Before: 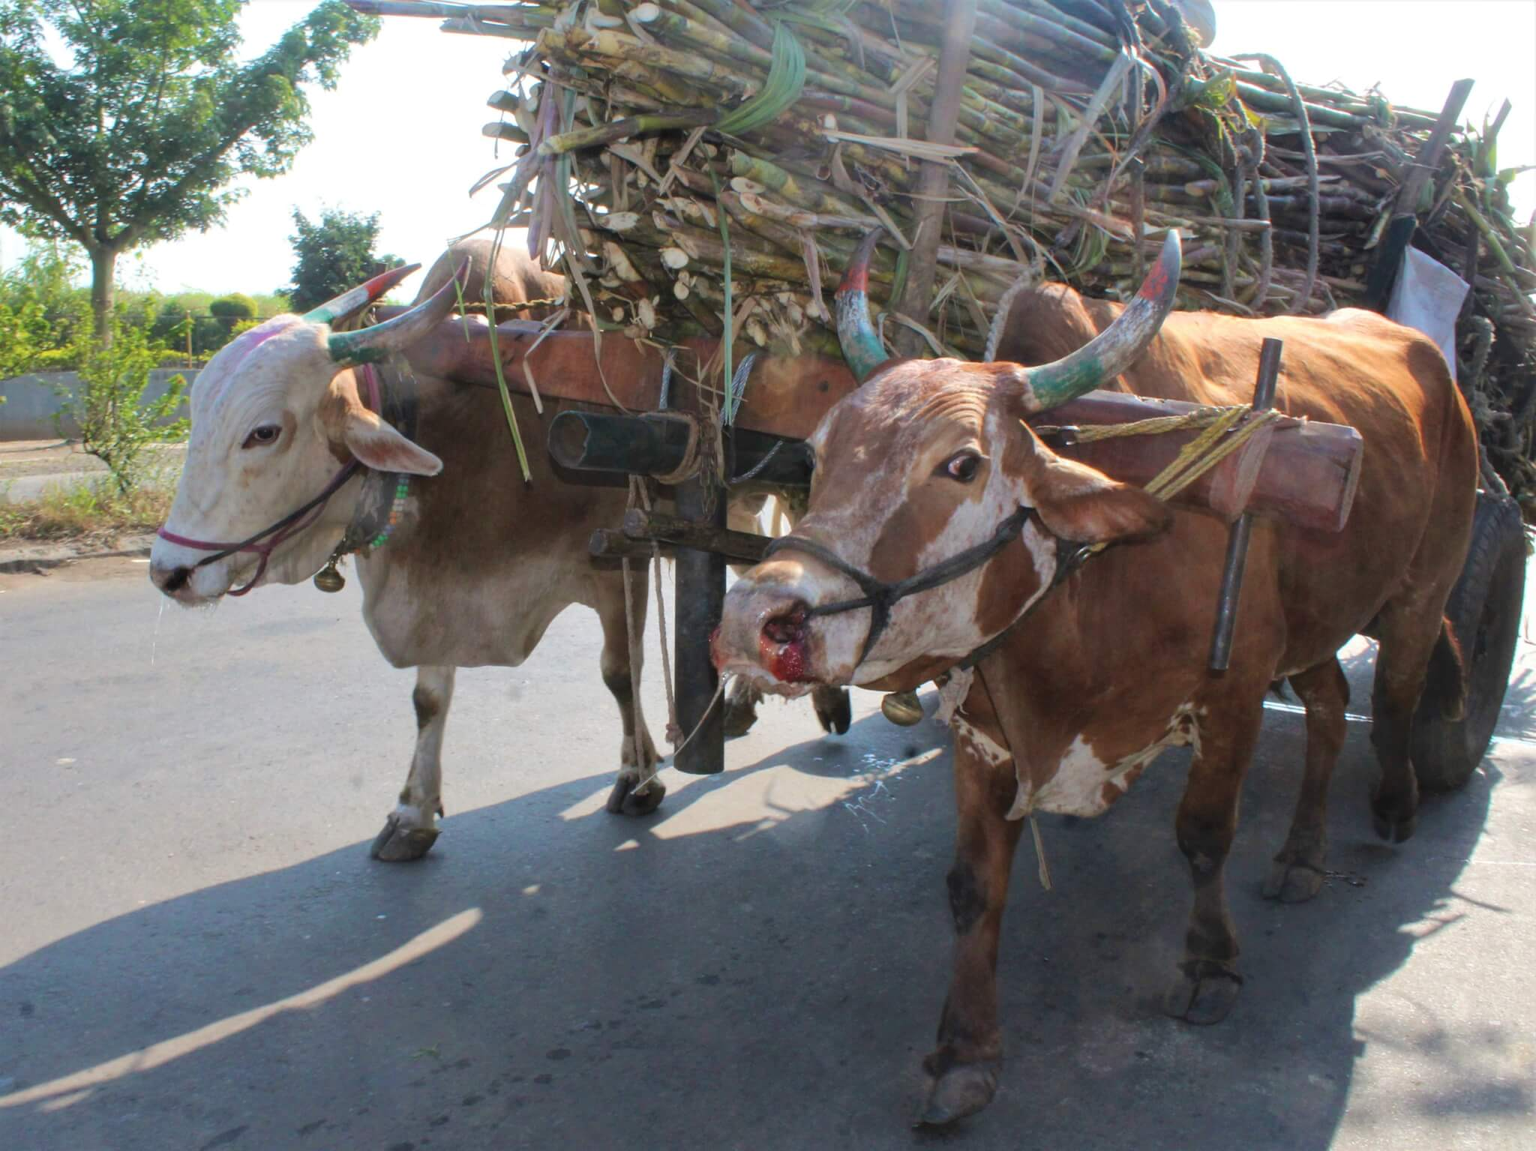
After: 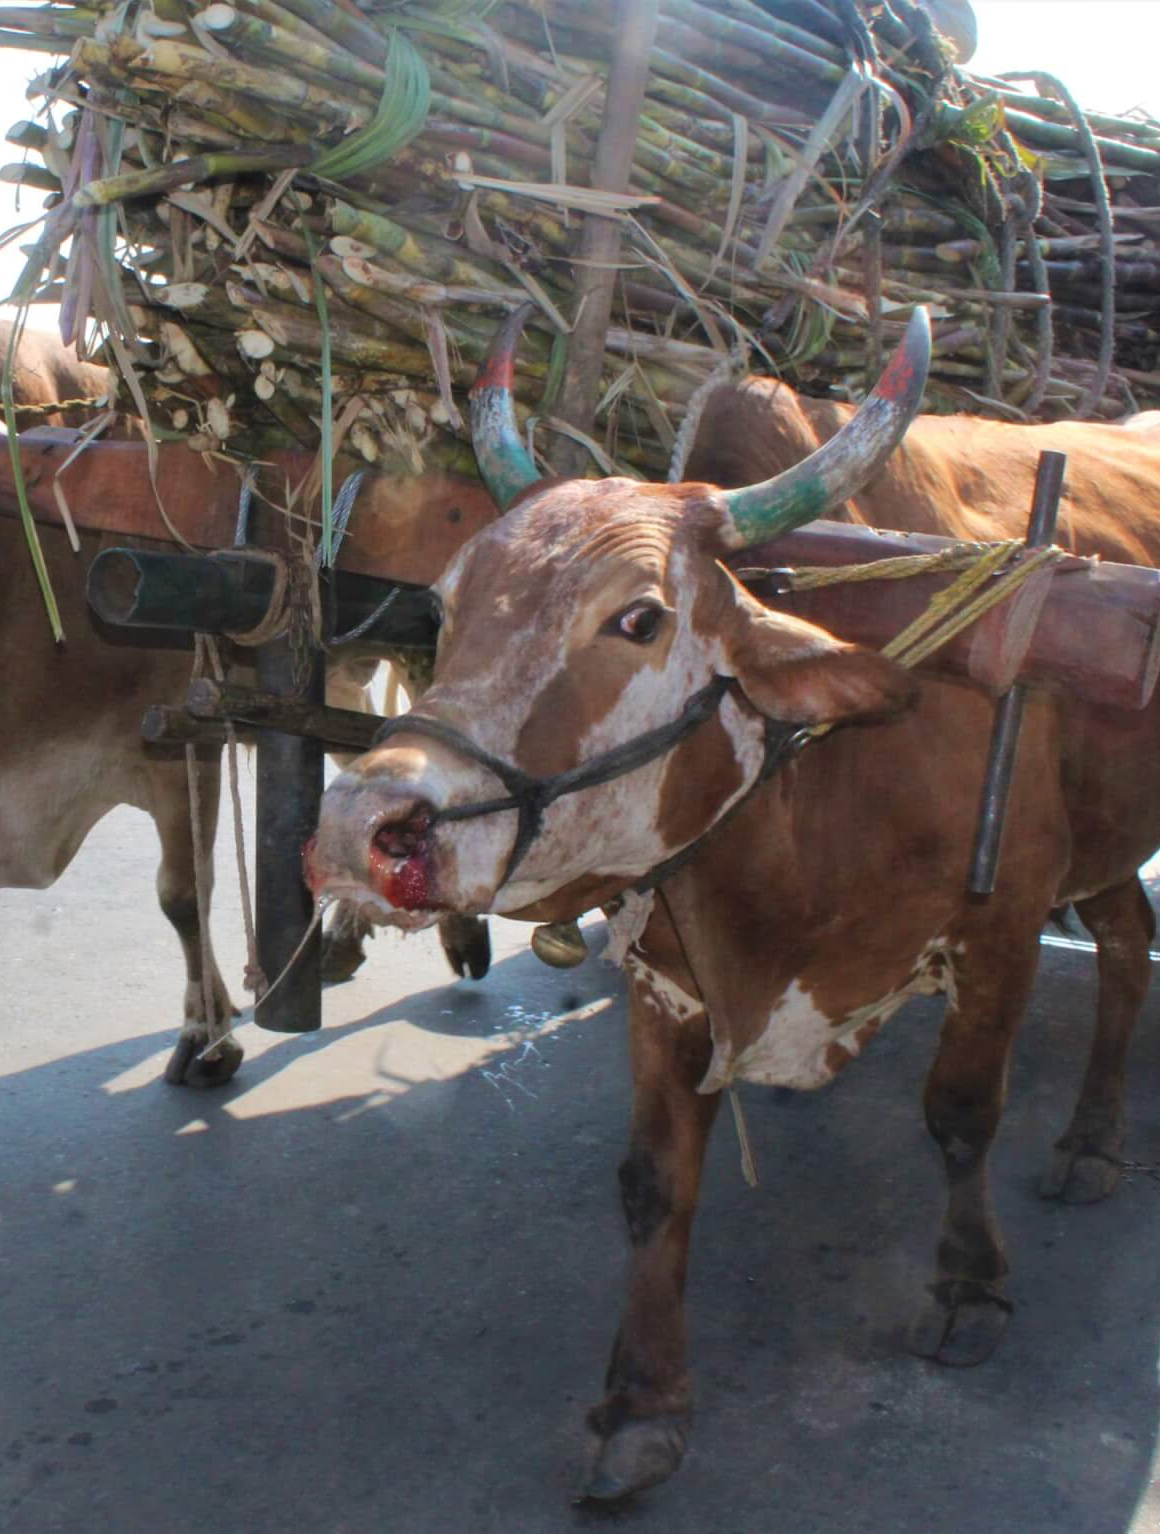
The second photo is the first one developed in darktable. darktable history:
white balance: emerald 1
crop: left 31.458%, top 0%, right 11.876%
